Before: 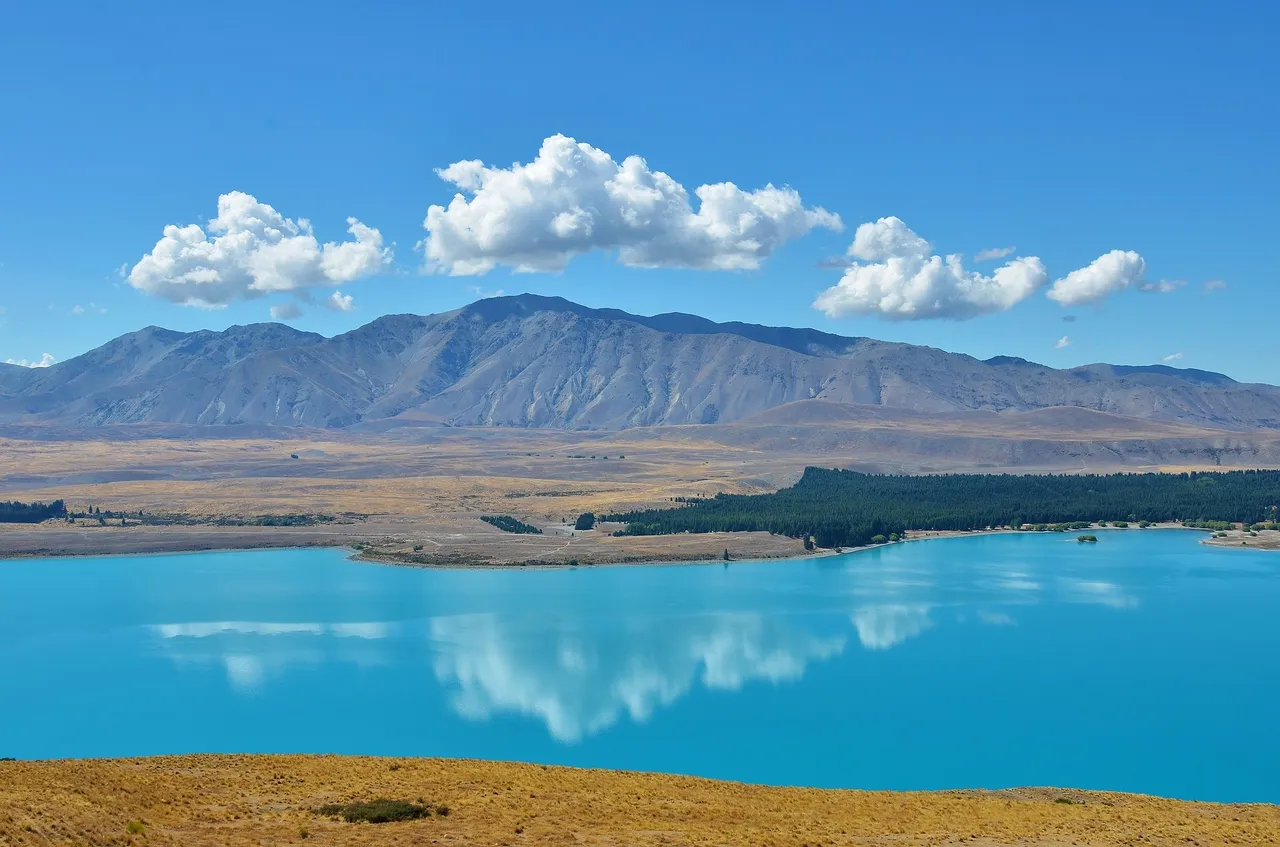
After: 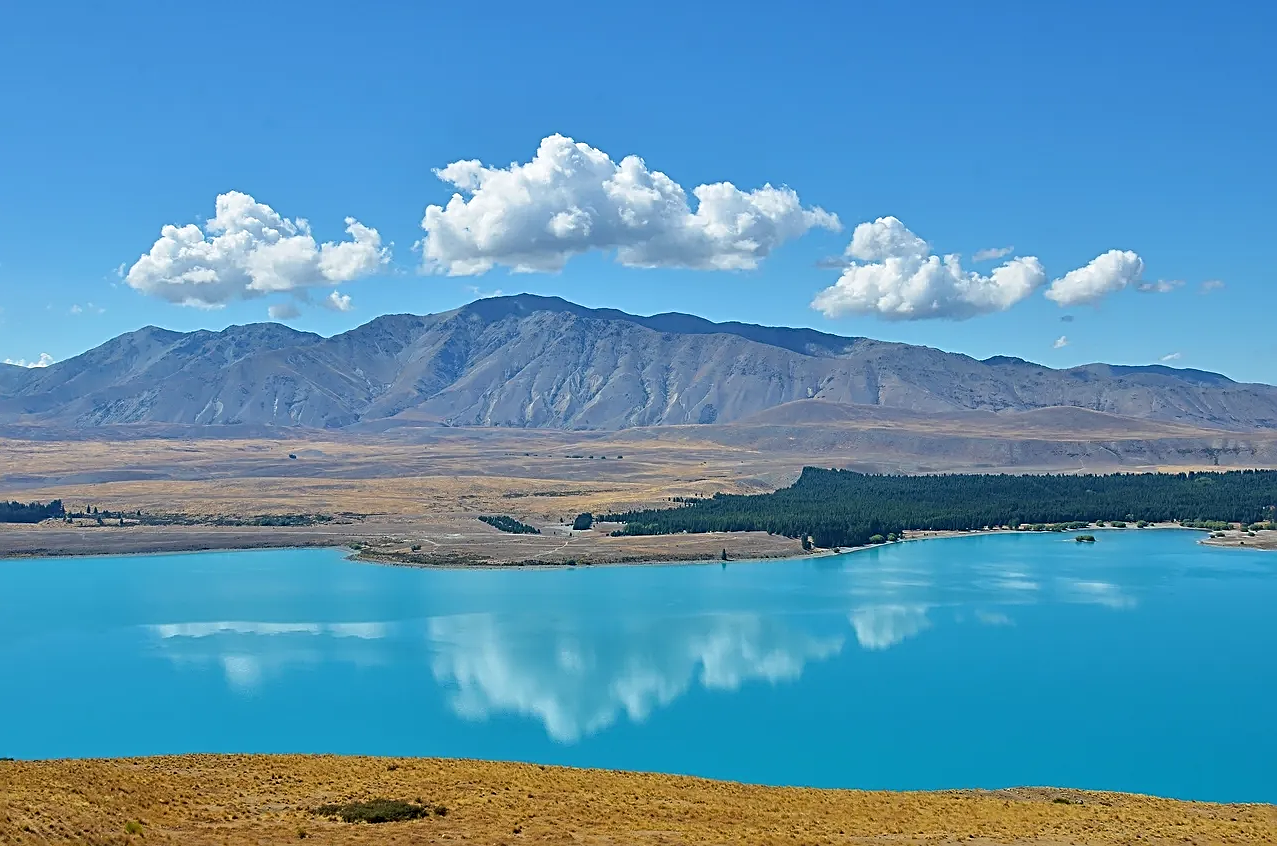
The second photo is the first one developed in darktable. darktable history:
crop: left 0.167%
sharpen: radius 2.667, amount 0.677
